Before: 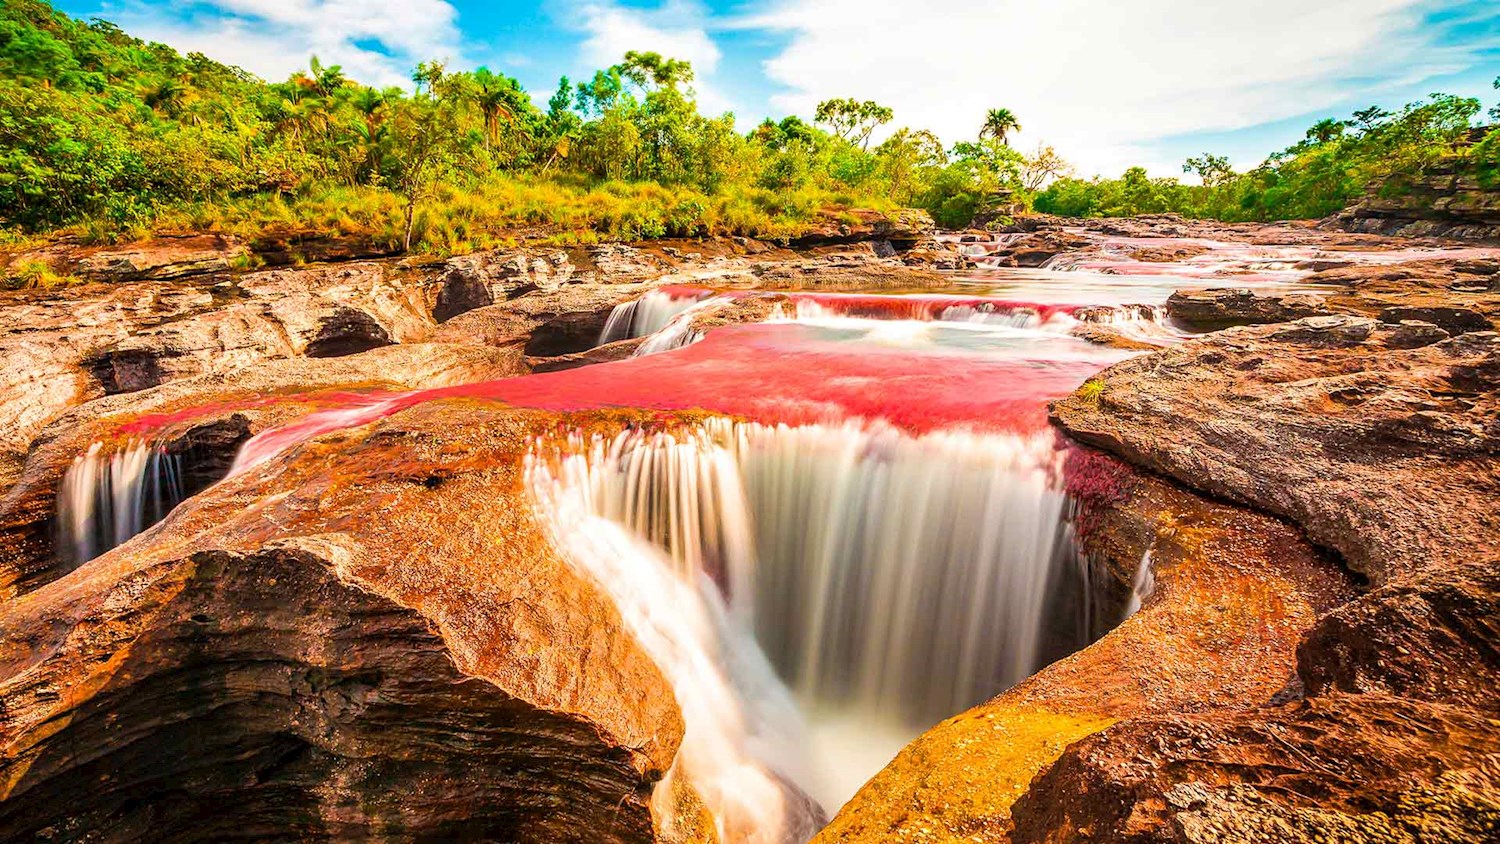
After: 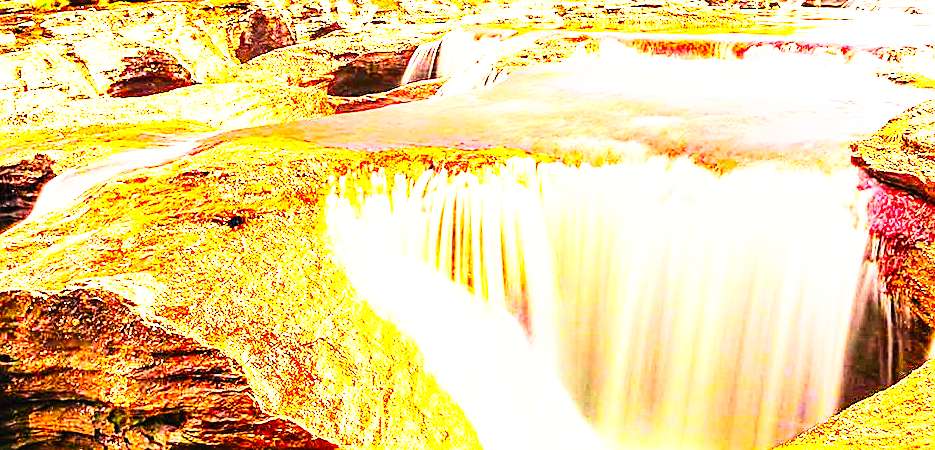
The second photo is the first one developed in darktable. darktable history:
sharpen: on, module defaults
crop: left 13.184%, top 30.851%, right 24.474%, bottom 15.742%
color zones: curves: ch0 [(0.224, 0.526) (0.75, 0.5)]; ch1 [(0.055, 0.526) (0.224, 0.761) (0.377, 0.526) (0.75, 0.5)]
contrast brightness saturation: contrast 0.236, brightness 0.261, saturation 0.379
tone equalizer: -8 EV -0.377 EV, -7 EV -0.382 EV, -6 EV -0.367 EV, -5 EV -0.185 EV, -3 EV 0.239 EV, -2 EV 0.304 EV, -1 EV 0.412 EV, +0 EV 0.439 EV
exposure: exposure 0.466 EV, compensate highlight preservation false
base curve: curves: ch0 [(0, 0) (0.007, 0.004) (0.027, 0.03) (0.046, 0.07) (0.207, 0.54) (0.442, 0.872) (0.673, 0.972) (1, 1)], preserve colors none
